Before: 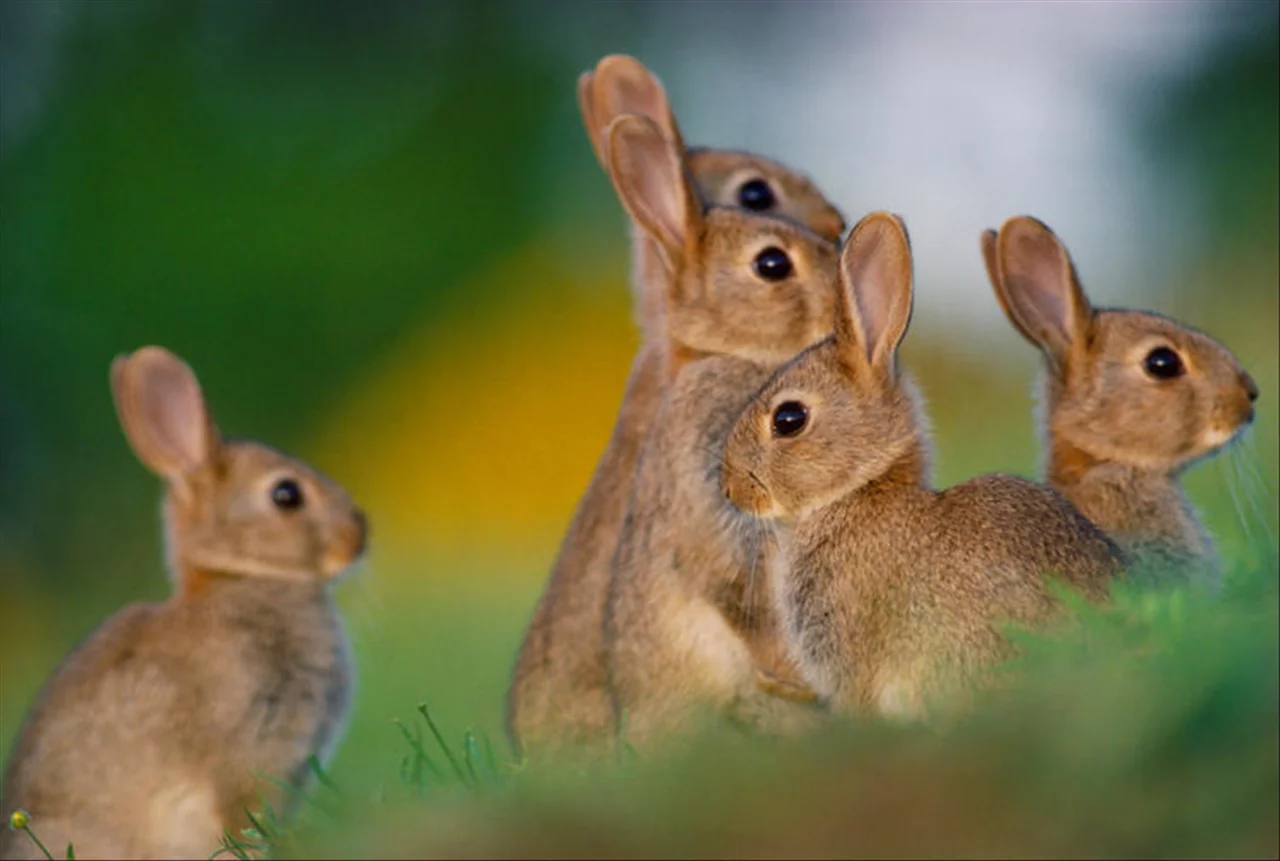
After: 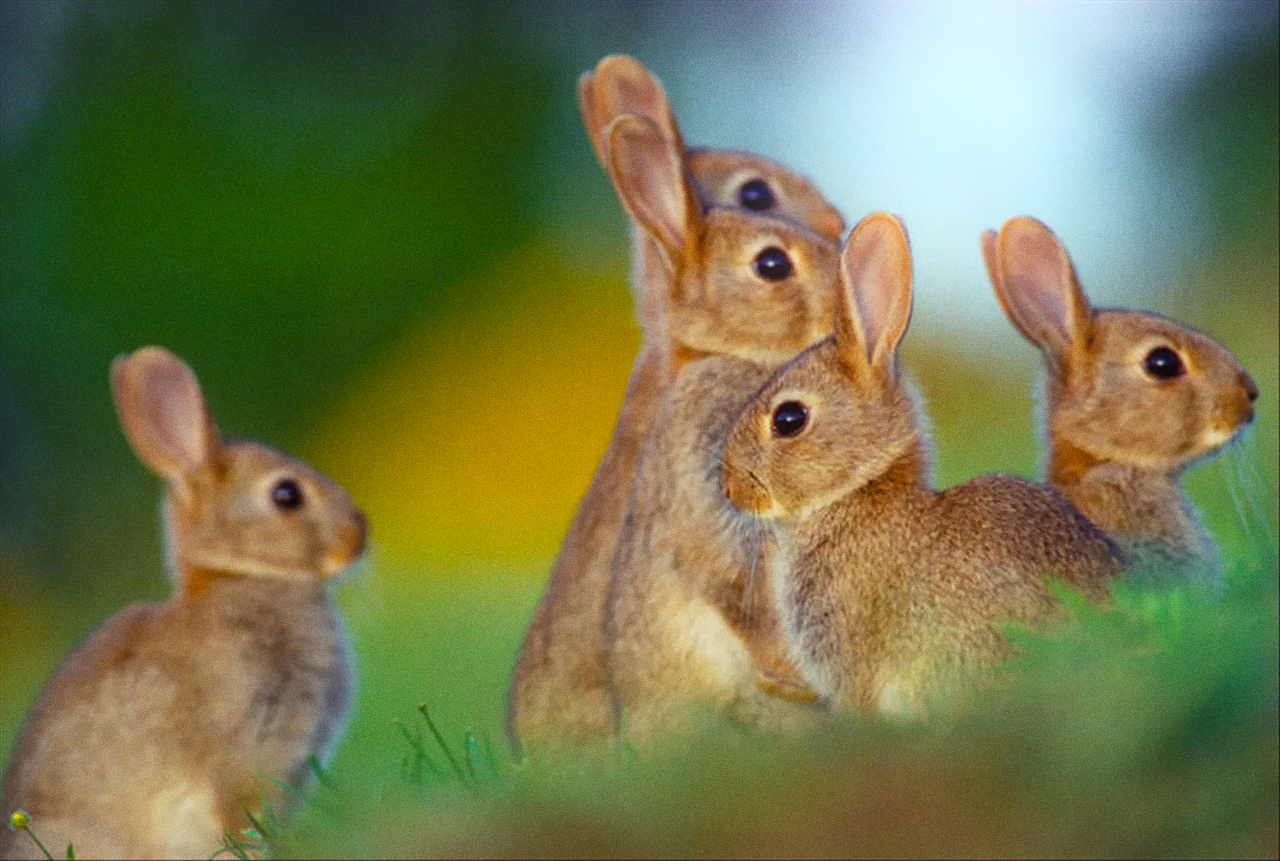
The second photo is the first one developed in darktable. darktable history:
color balance rgb: shadows lift › luminance 0.49%, shadows lift › chroma 6.83%, shadows lift › hue 300.29°, power › hue 208.98°, highlights gain › luminance 20.24%, highlights gain › chroma 2.73%, highlights gain › hue 173.85°, perceptual saturation grading › global saturation 18.05%
white balance: red 0.982, blue 1.018
grain: coarseness 0.09 ISO
bloom: threshold 82.5%, strength 16.25%
